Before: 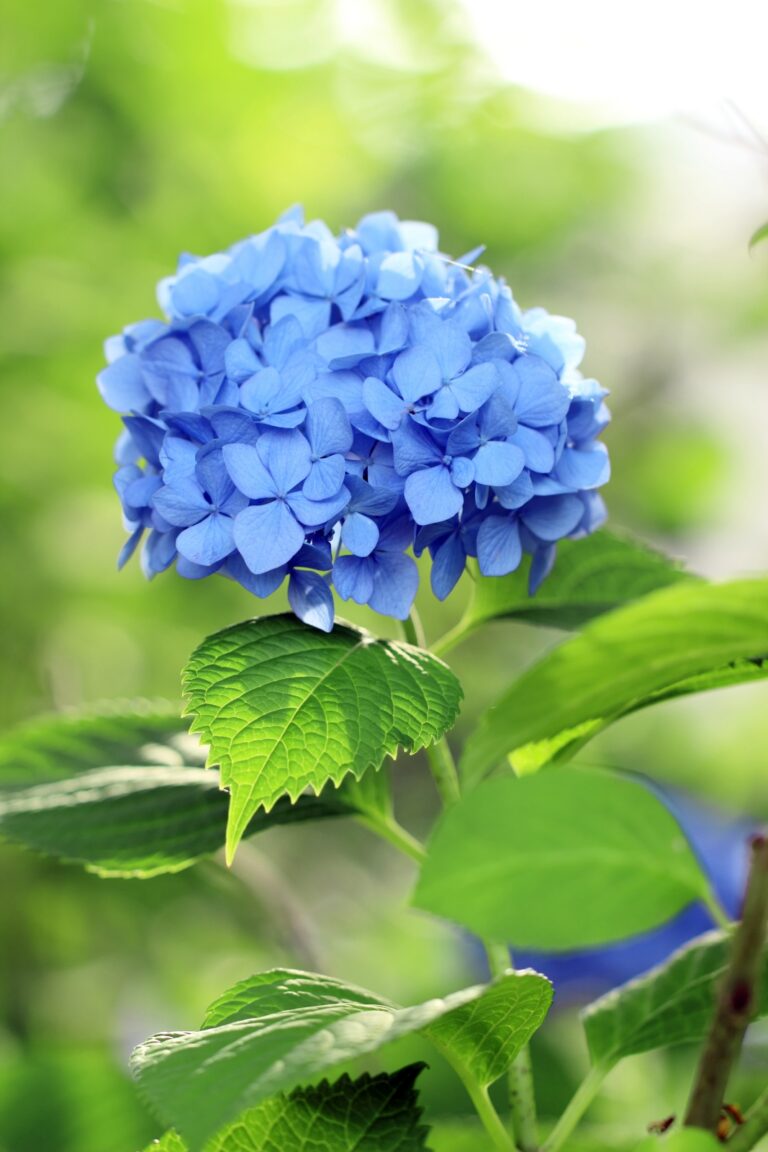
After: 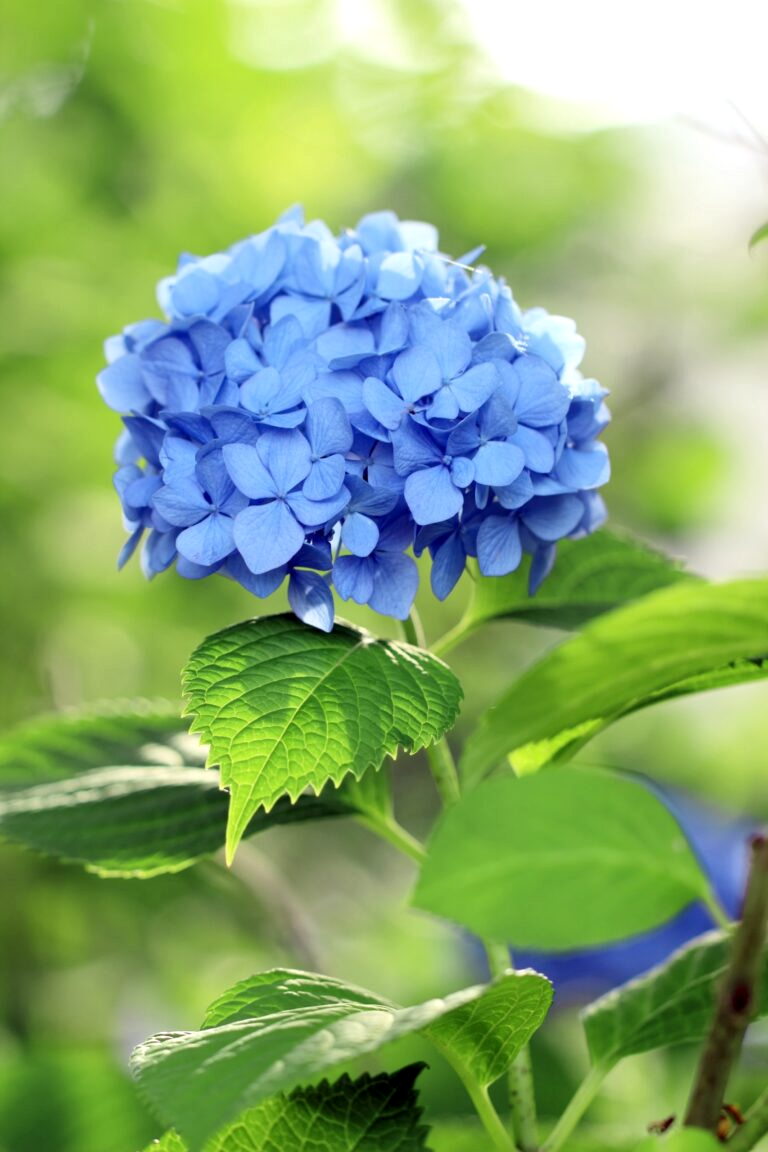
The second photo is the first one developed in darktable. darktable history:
color calibration: illuminant same as pipeline (D50), adaptation XYZ, x 0.345, y 0.358, temperature 5019.49 K
local contrast: highlights 107%, shadows 99%, detail 120%, midtone range 0.2
